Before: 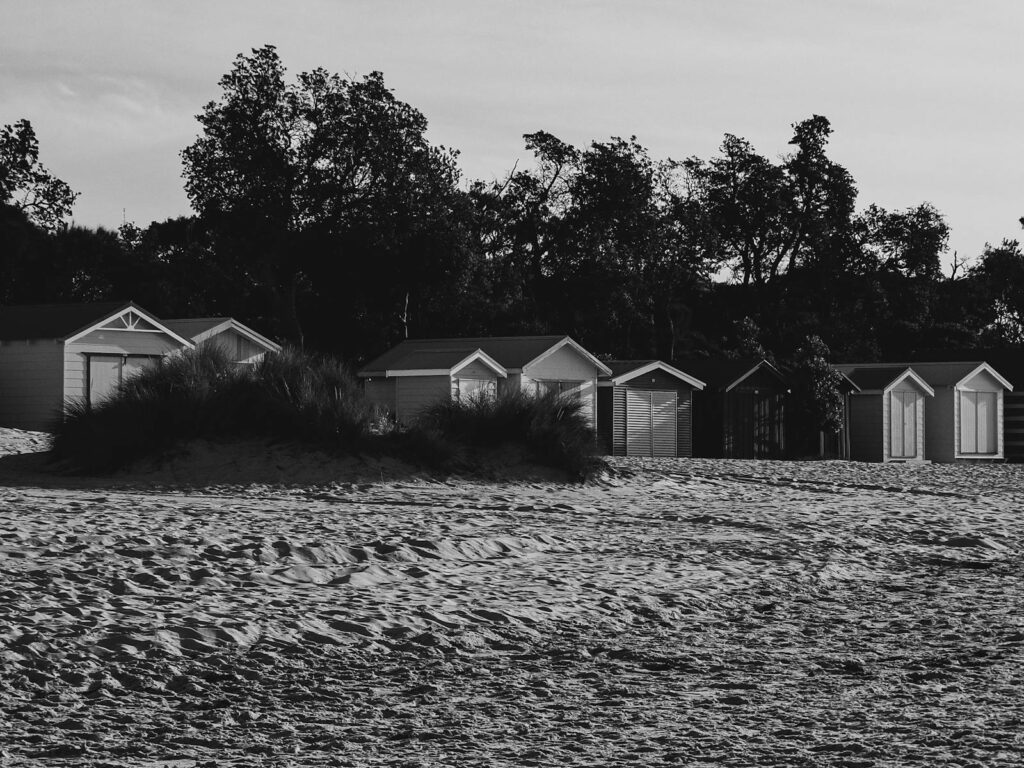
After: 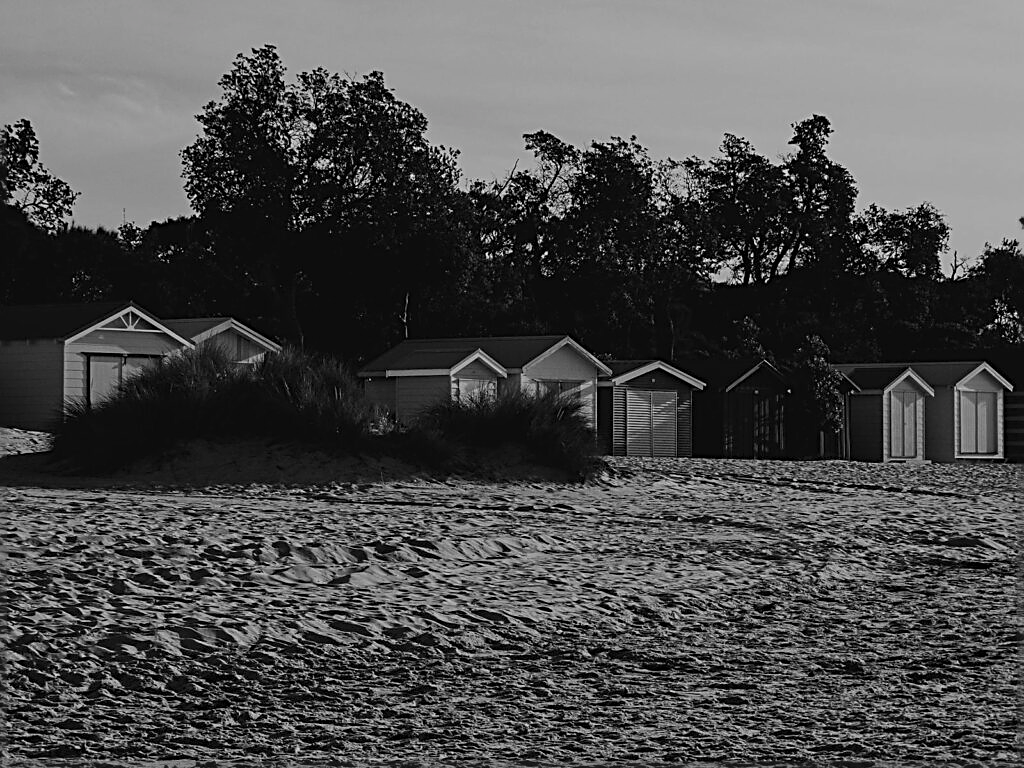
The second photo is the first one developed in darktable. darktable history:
exposure: black level correction 0, exposure -0.721 EV, compensate highlight preservation false
sharpen: radius 2.543, amount 0.636
